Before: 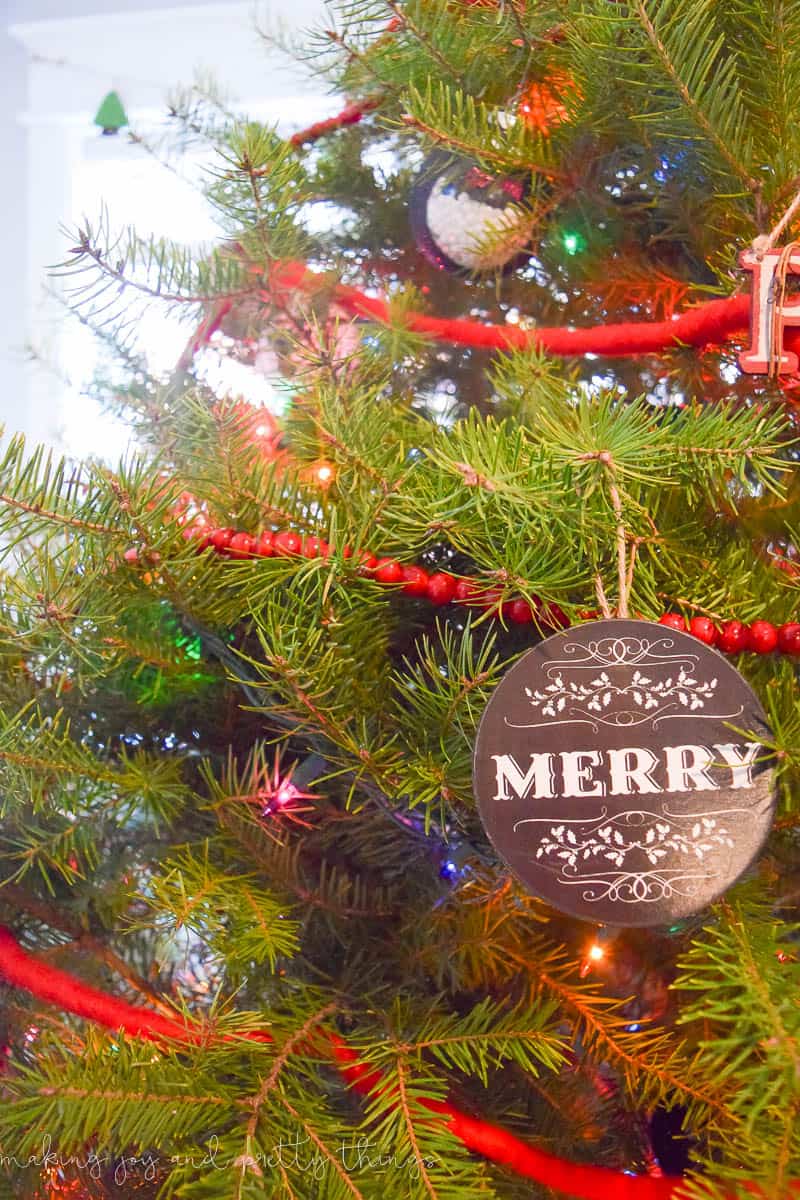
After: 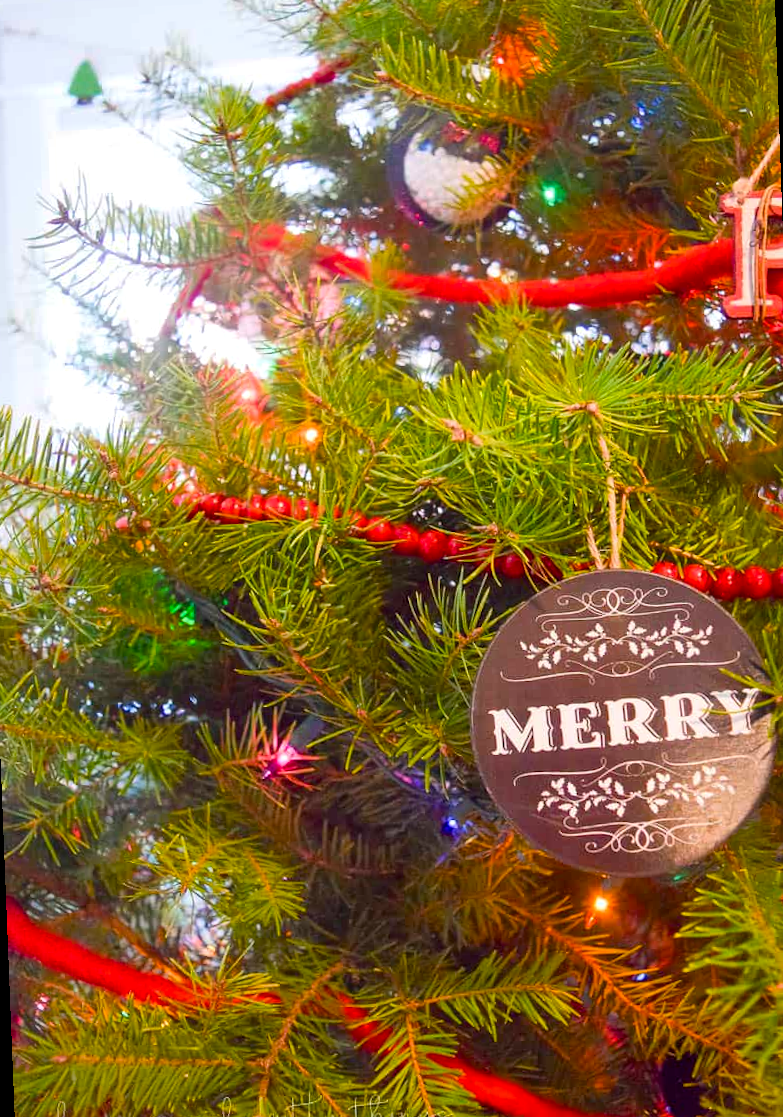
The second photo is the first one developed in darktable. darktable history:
local contrast: mode bilateral grid, contrast 20, coarseness 50, detail 120%, midtone range 0.2
rotate and perspective: rotation -2.12°, lens shift (vertical) 0.009, lens shift (horizontal) -0.008, automatic cropping original format, crop left 0.036, crop right 0.964, crop top 0.05, crop bottom 0.959
color balance rgb: perceptual saturation grading › global saturation 25%, global vibrance 20%
